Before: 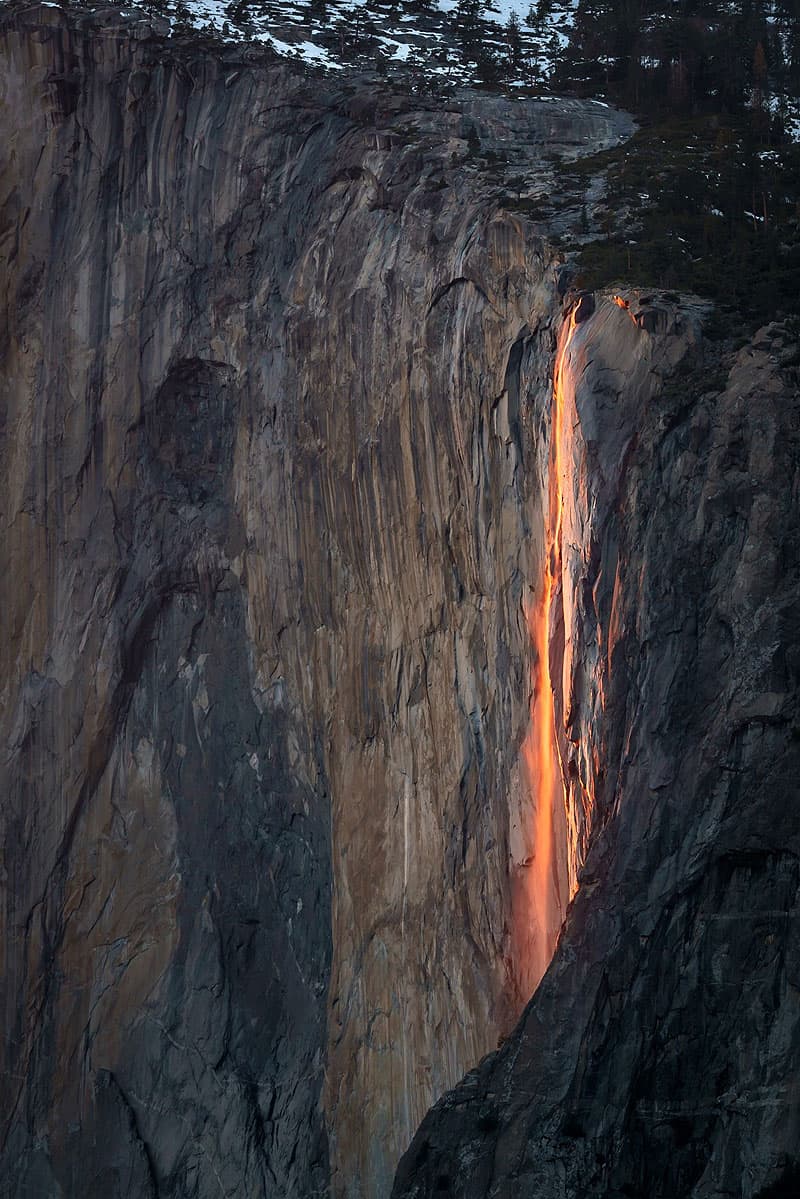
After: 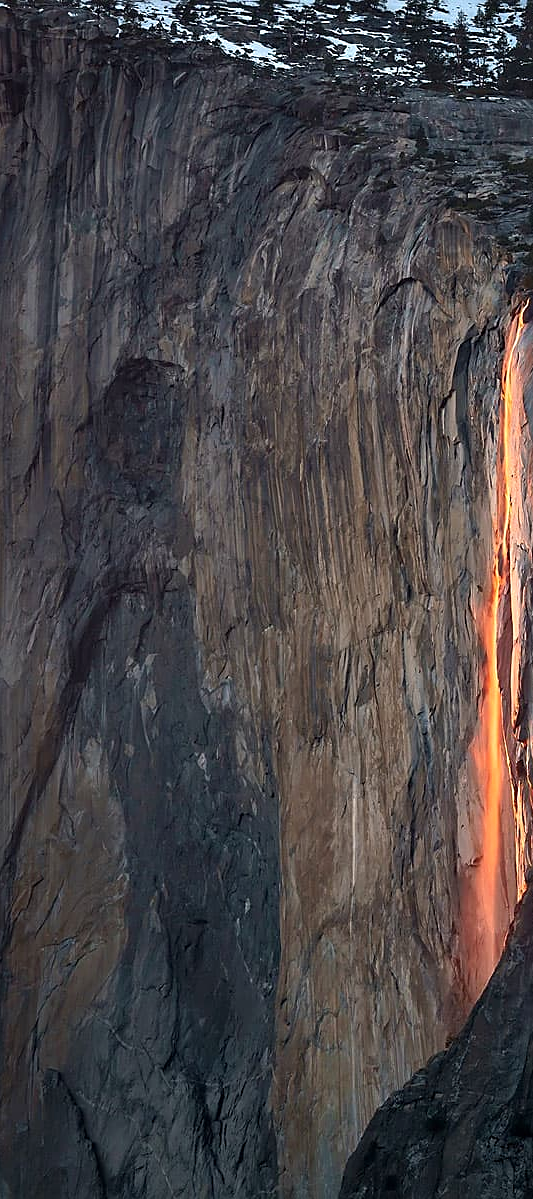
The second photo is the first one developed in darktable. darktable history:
exposure: exposure 0.2 EV, compensate highlight preservation false
crop and rotate: left 6.617%, right 26.717%
sharpen: radius 1.864, amount 0.398, threshold 1.271
